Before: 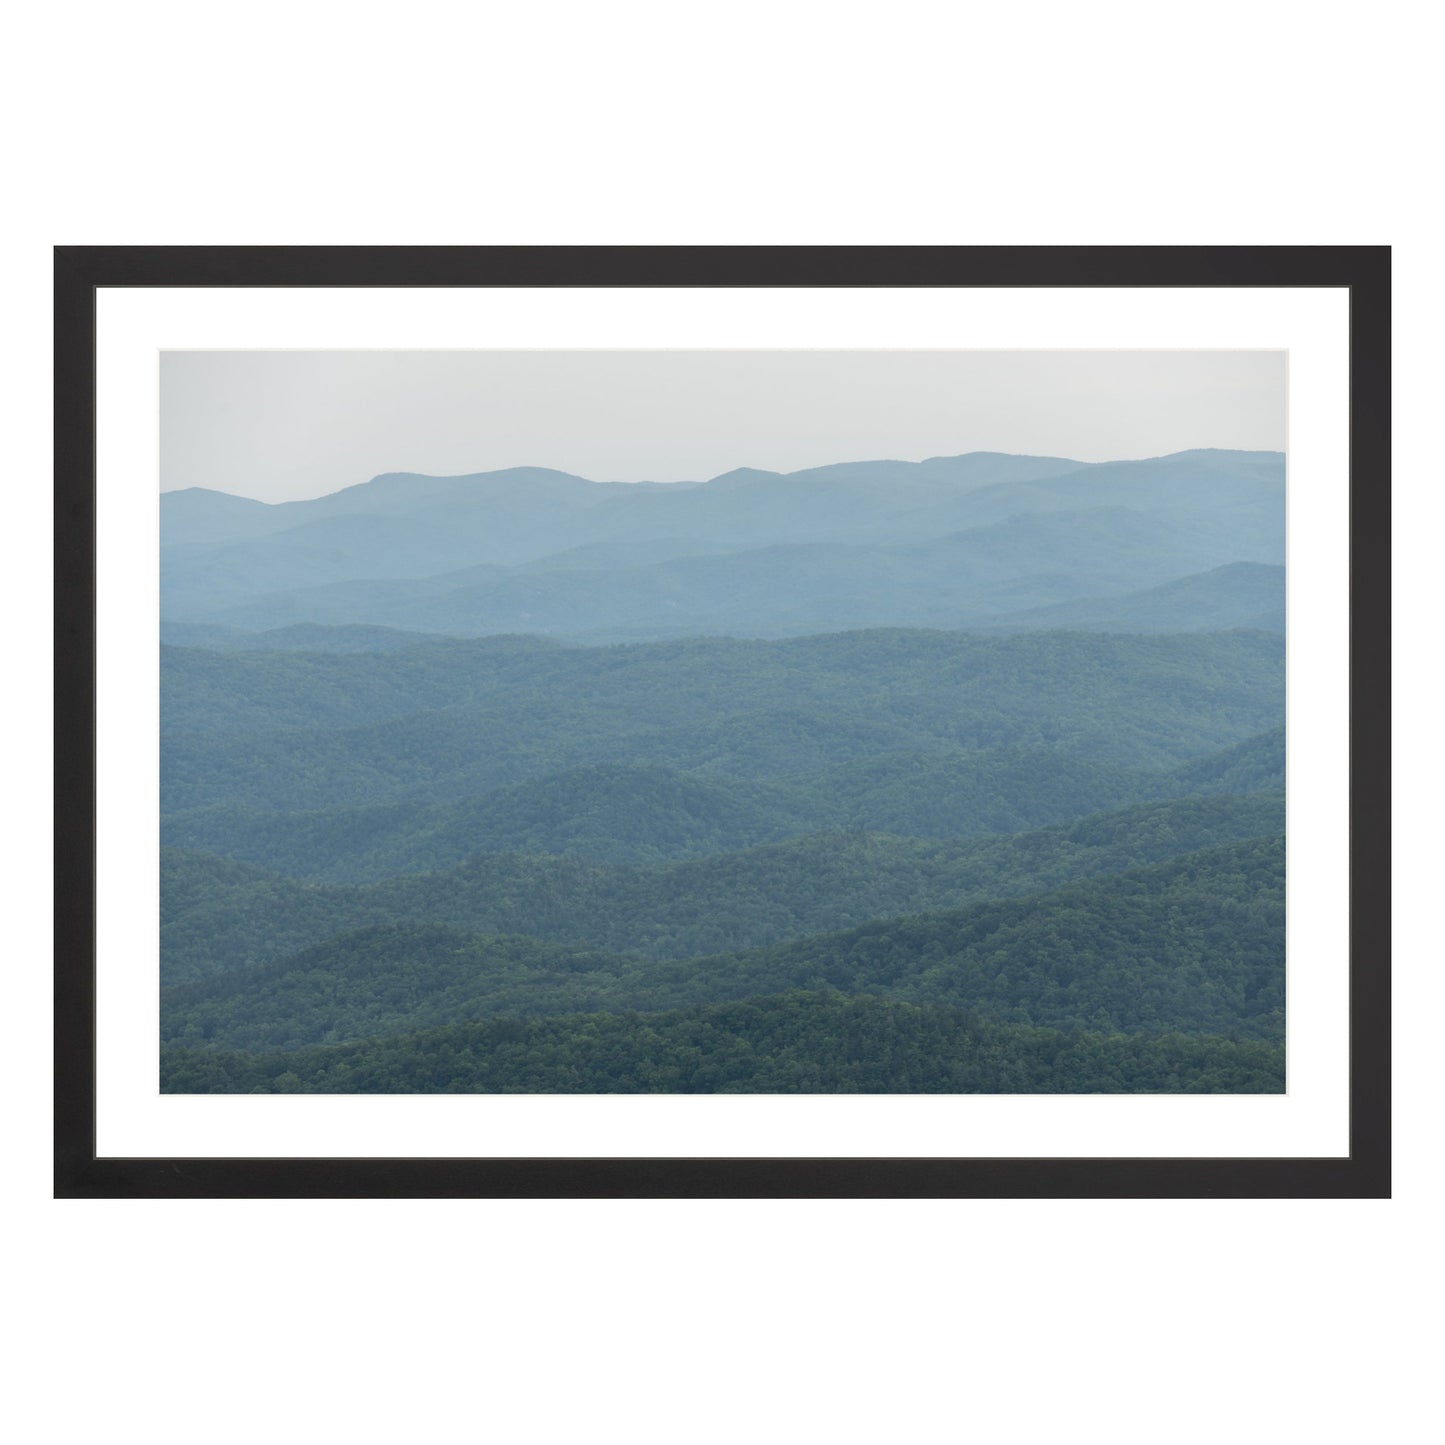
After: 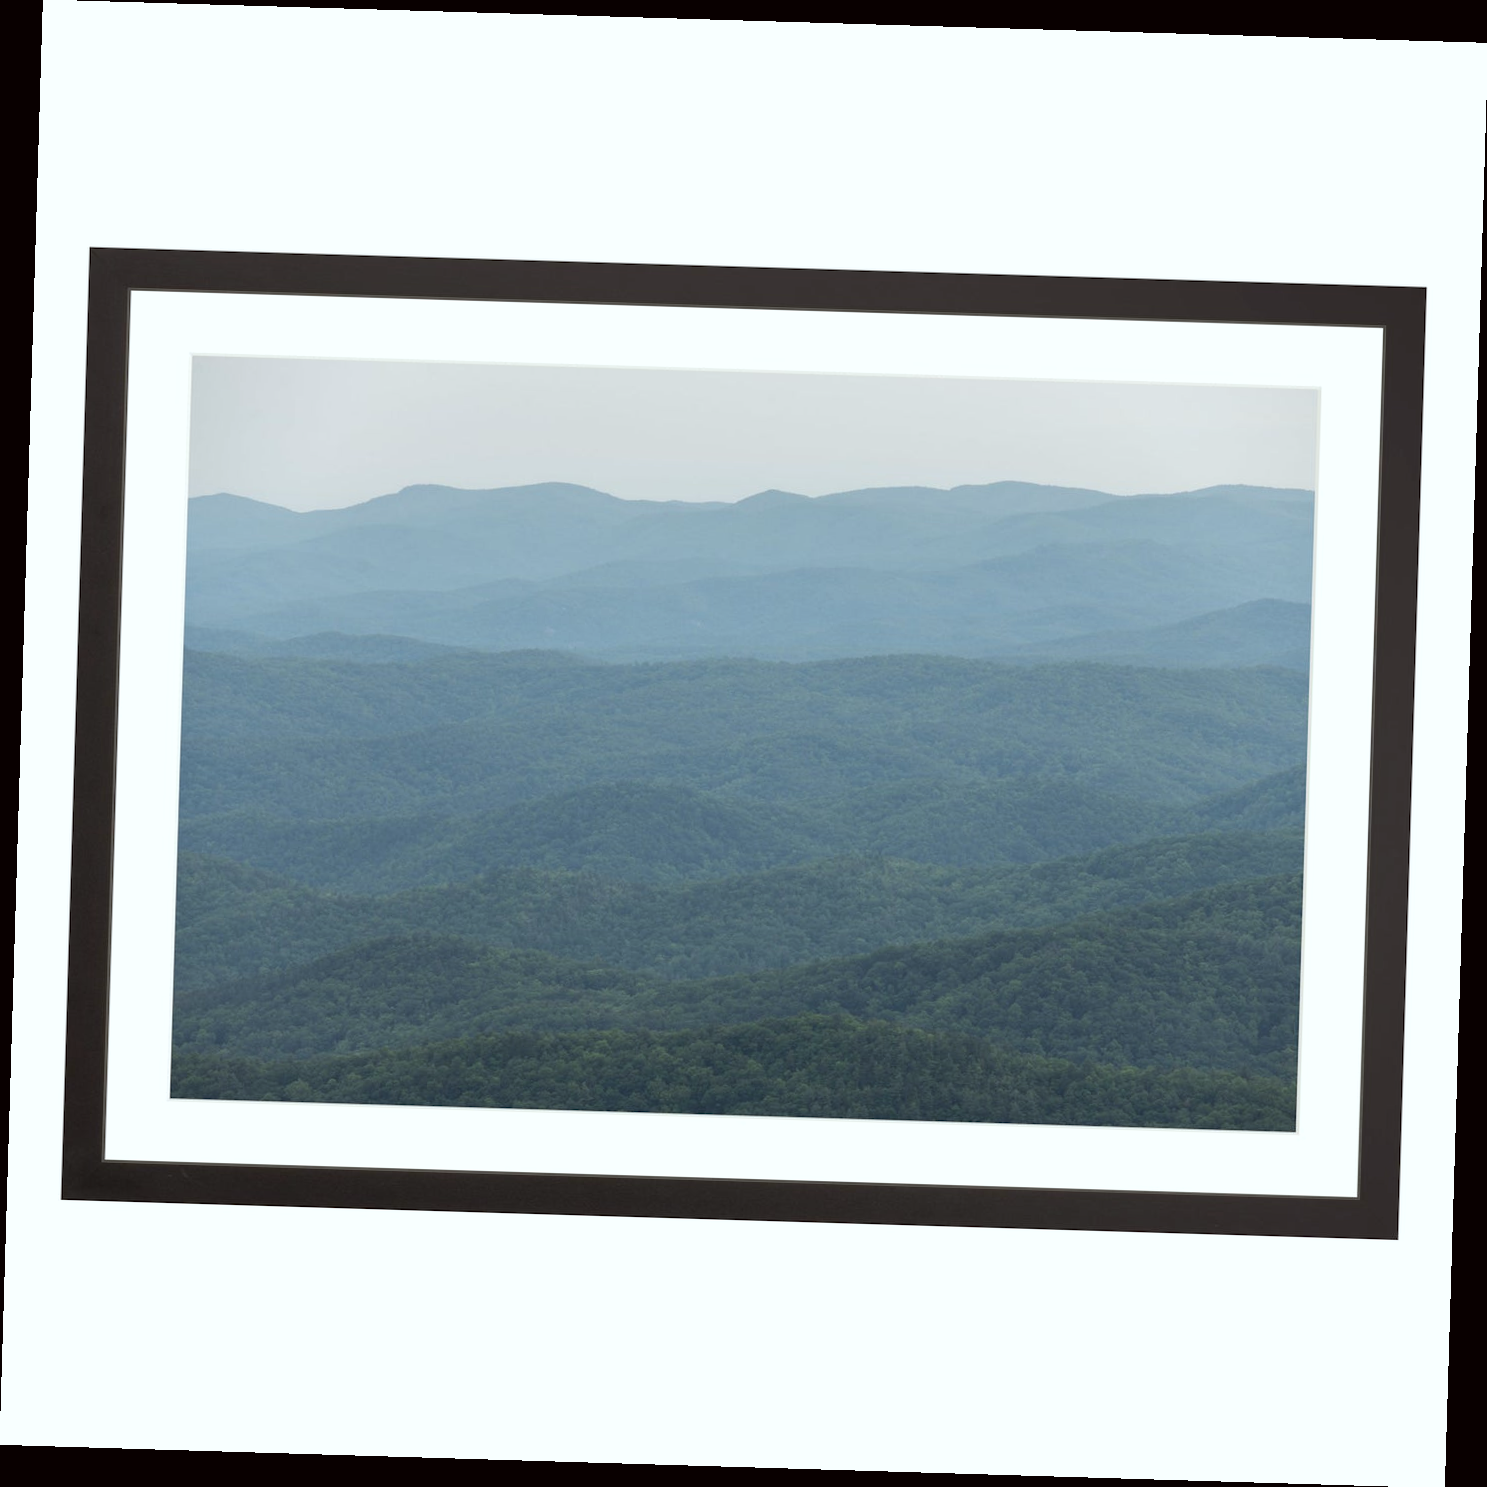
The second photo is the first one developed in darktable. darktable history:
color correction: highlights a* -2.73, highlights b* -2.09, shadows a* 2.41, shadows b* 2.73
rotate and perspective: rotation 1.72°, automatic cropping off
